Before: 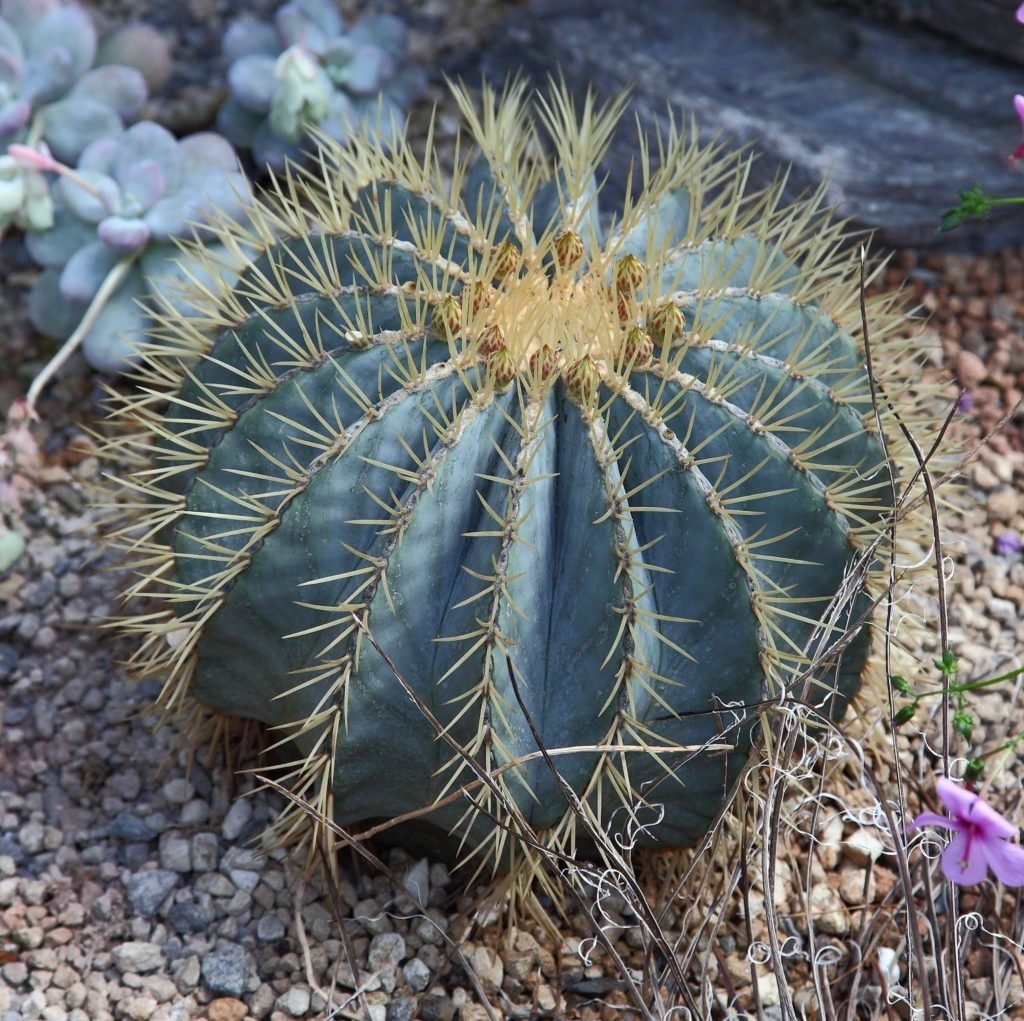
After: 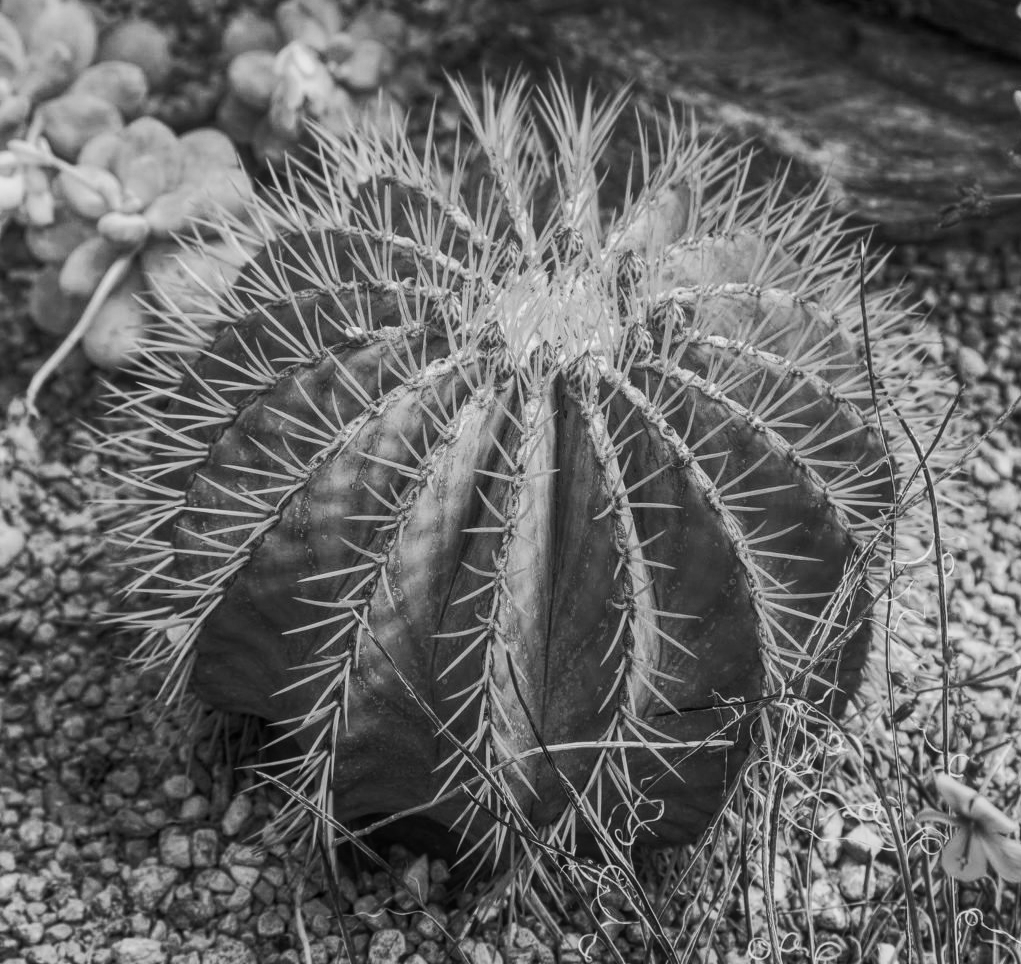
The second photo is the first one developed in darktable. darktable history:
monochrome: a -71.75, b 75.82
crop: top 0.448%, right 0.264%, bottom 5.045%
local contrast: highlights 66%, shadows 33%, detail 166%, midtone range 0.2
contrast brightness saturation: contrast 0.28
